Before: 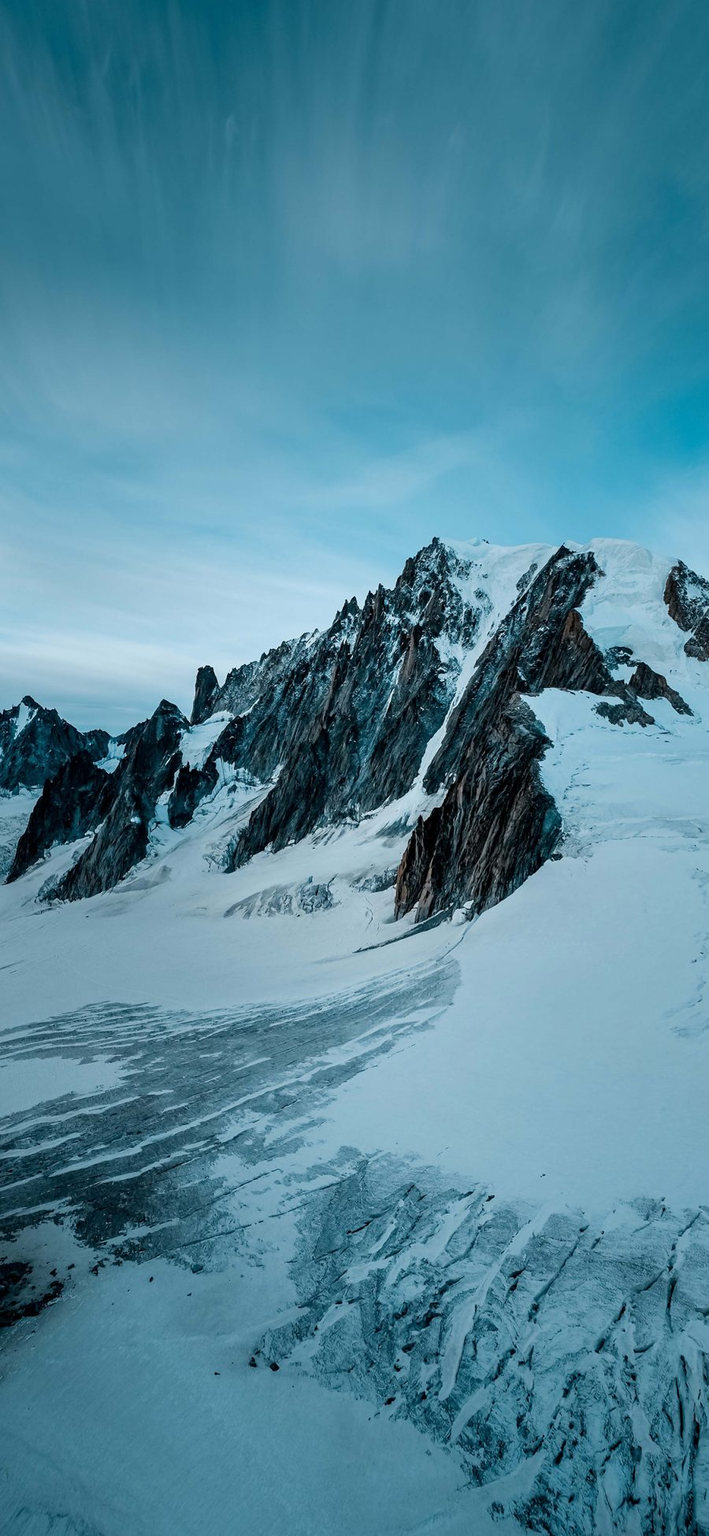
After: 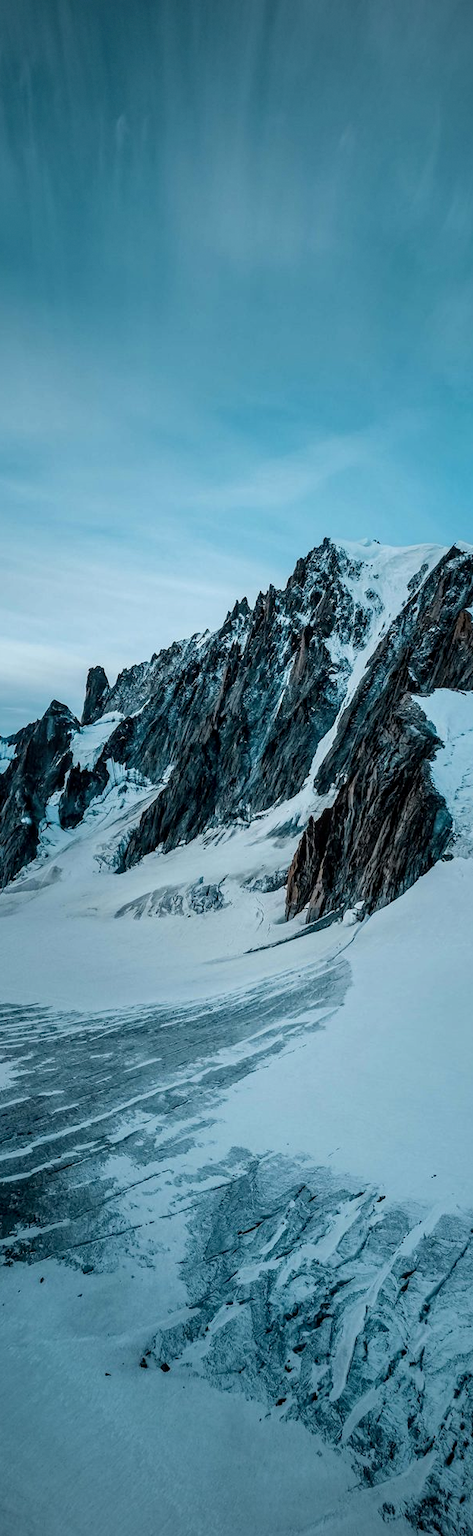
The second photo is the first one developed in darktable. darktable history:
local contrast: on, module defaults
crop and rotate: left 15.546%, right 17.787%
color balance rgb: global vibrance 10%
vignetting: fall-off start 85%, fall-off radius 80%, brightness -0.182, saturation -0.3, width/height ratio 1.219, dithering 8-bit output, unbound false
